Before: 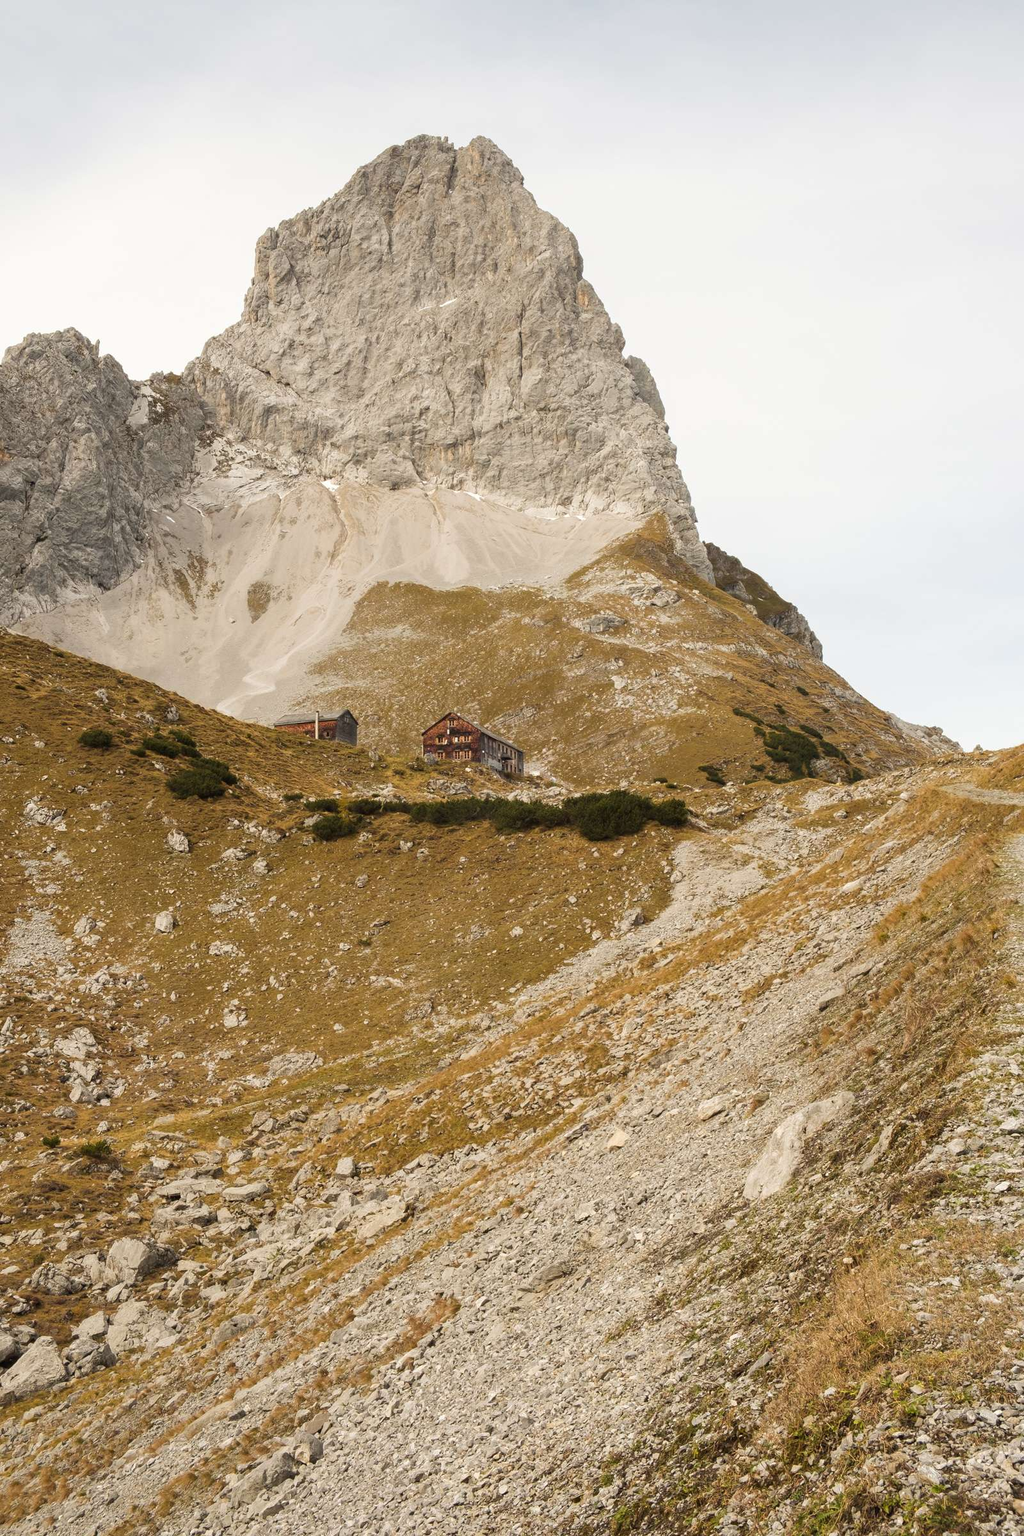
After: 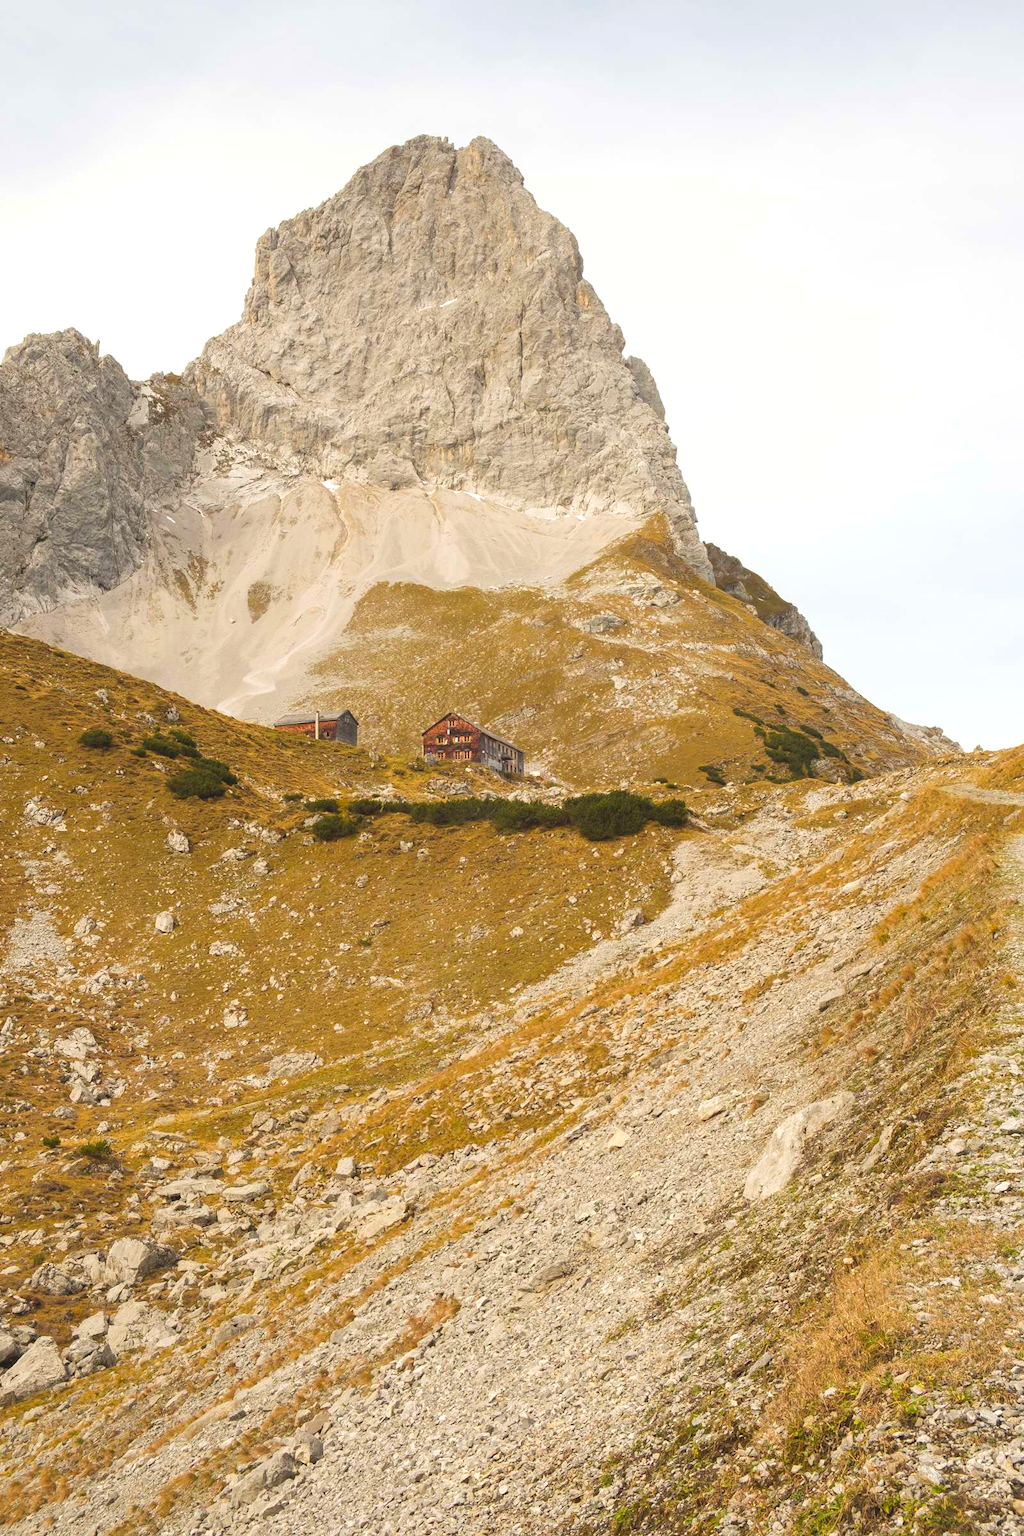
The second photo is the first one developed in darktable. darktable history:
exposure: exposure 0.557 EV, compensate highlight preservation false
contrast brightness saturation: contrast -0.172, saturation 0.188
color calibration: illuminant same as pipeline (D50), adaptation XYZ, x 0.346, y 0.359, temperature 5012.35 K
